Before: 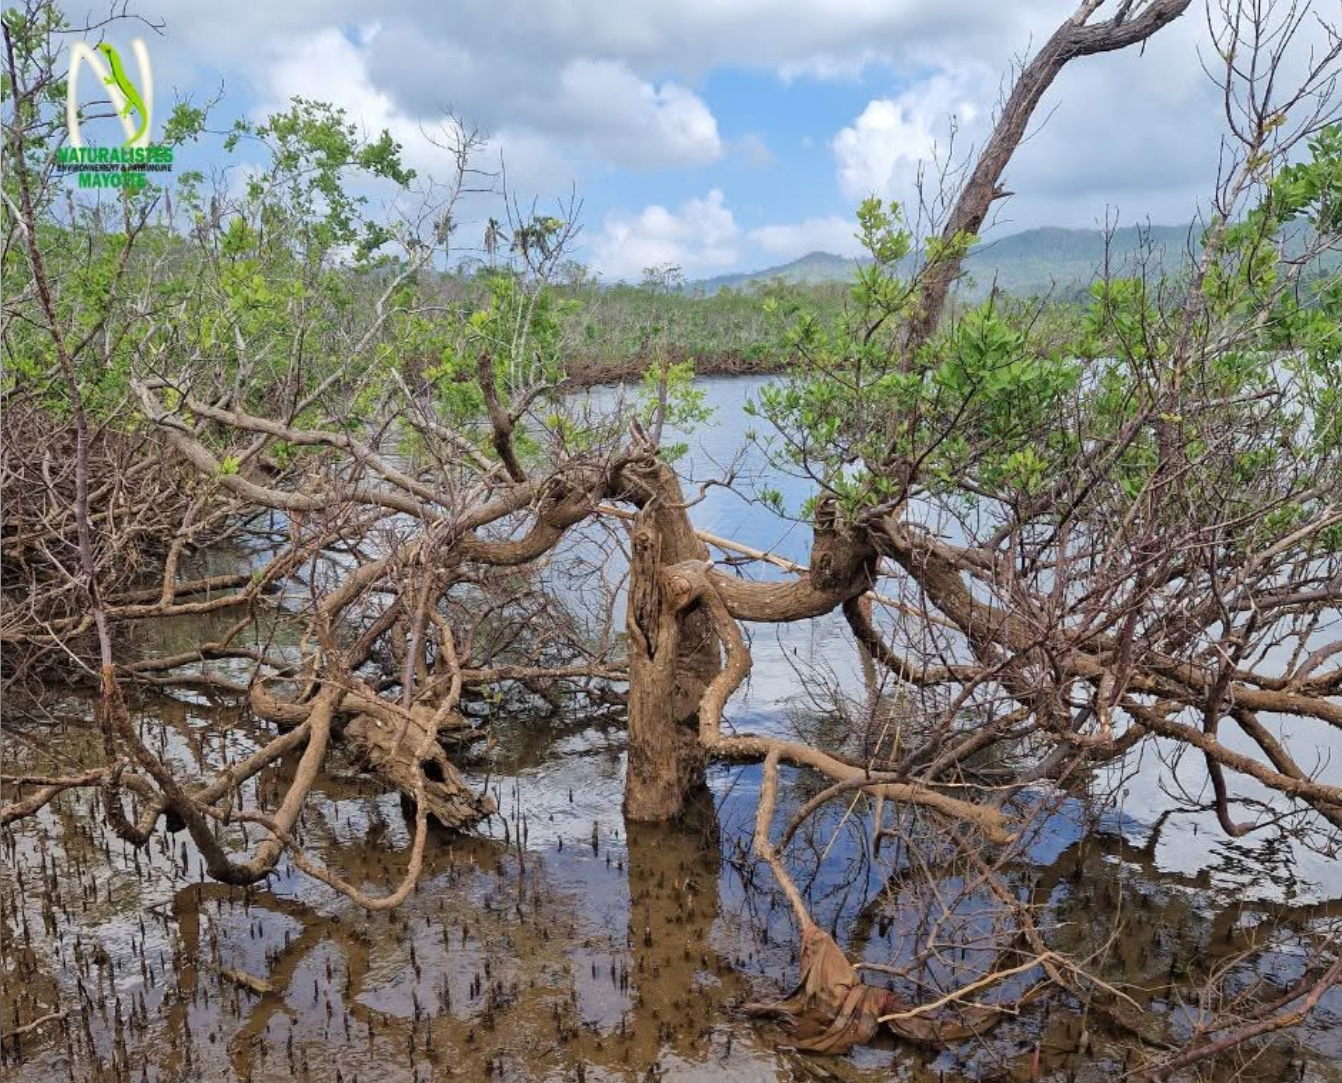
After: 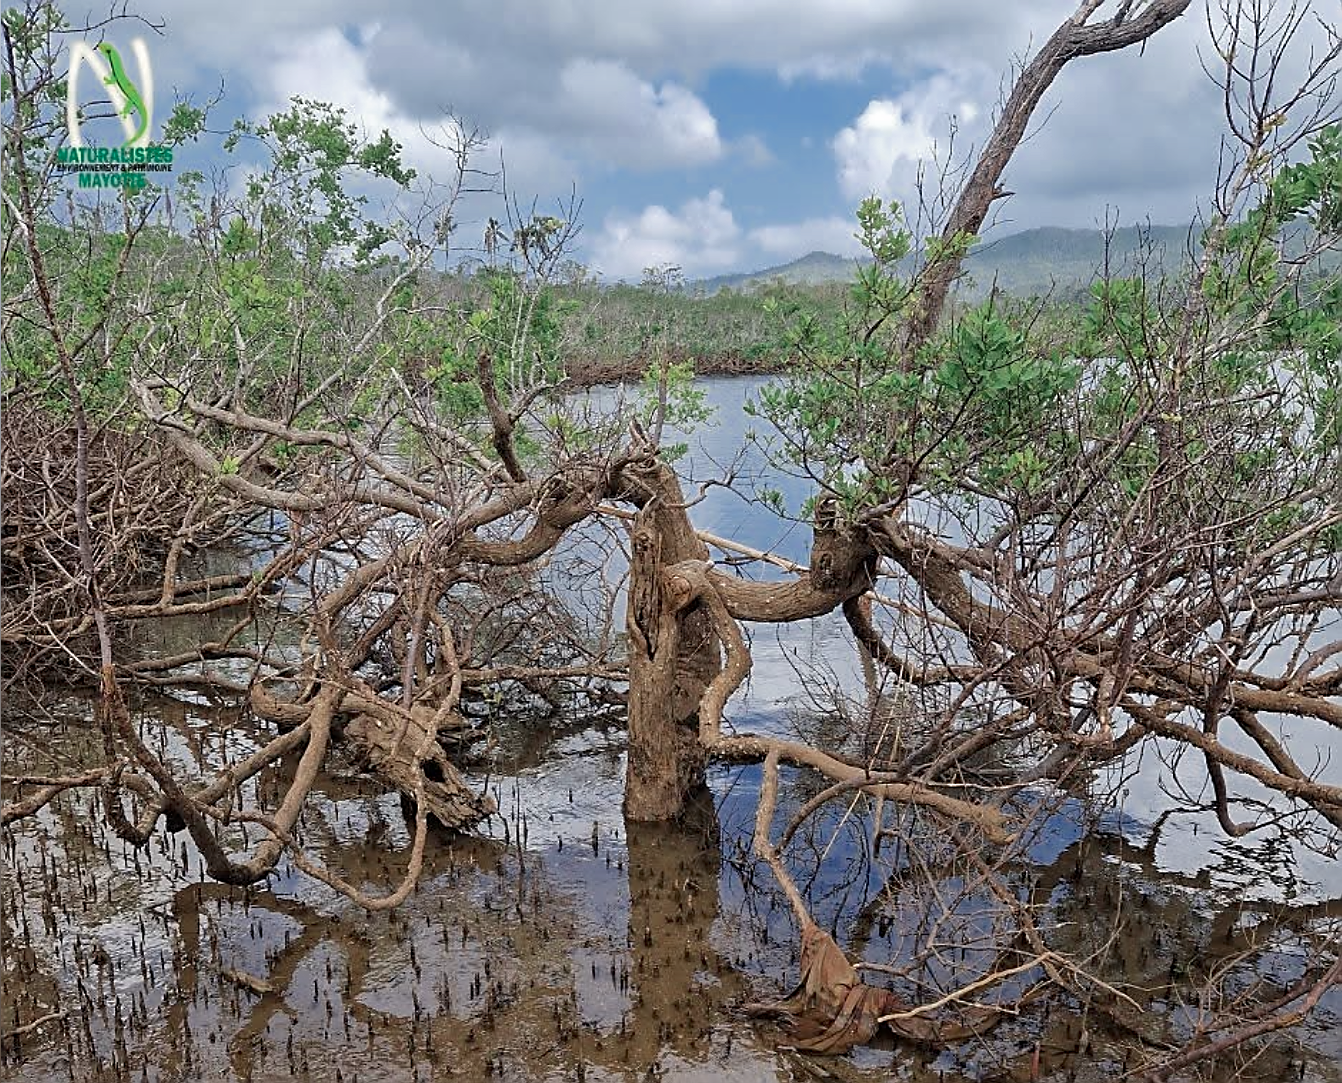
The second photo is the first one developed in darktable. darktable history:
sharpen: radius 1.4, amount 1.25, threshold 0.7
exposure: black level correction 0.001, compensate highlight preservation false
color zones: curves: ch0 [(0, 0.5) (0.125, 0.4) (0.25, 0.5) (0.375, 0.4) (0.5, 0.4) (0.625, 0.35) (0.75, 0.35) (0.875, 0.5)]; ch1 [(0, 0.35) (0.125, 0.45) (0.25, 0.35) (0.375, 0.35) (0.5, 0.35) (0.625, 0.35) (0.75, 0.45) (0.875, 0.35)]; ch2 [(0, 0.6) (0.125, 0.5) (0.25, 0.5) (0.375, 0.6) (0.5, 0.6) (0.625, 0.5) (0.75, 0.5) (0.875, 0.5)]
